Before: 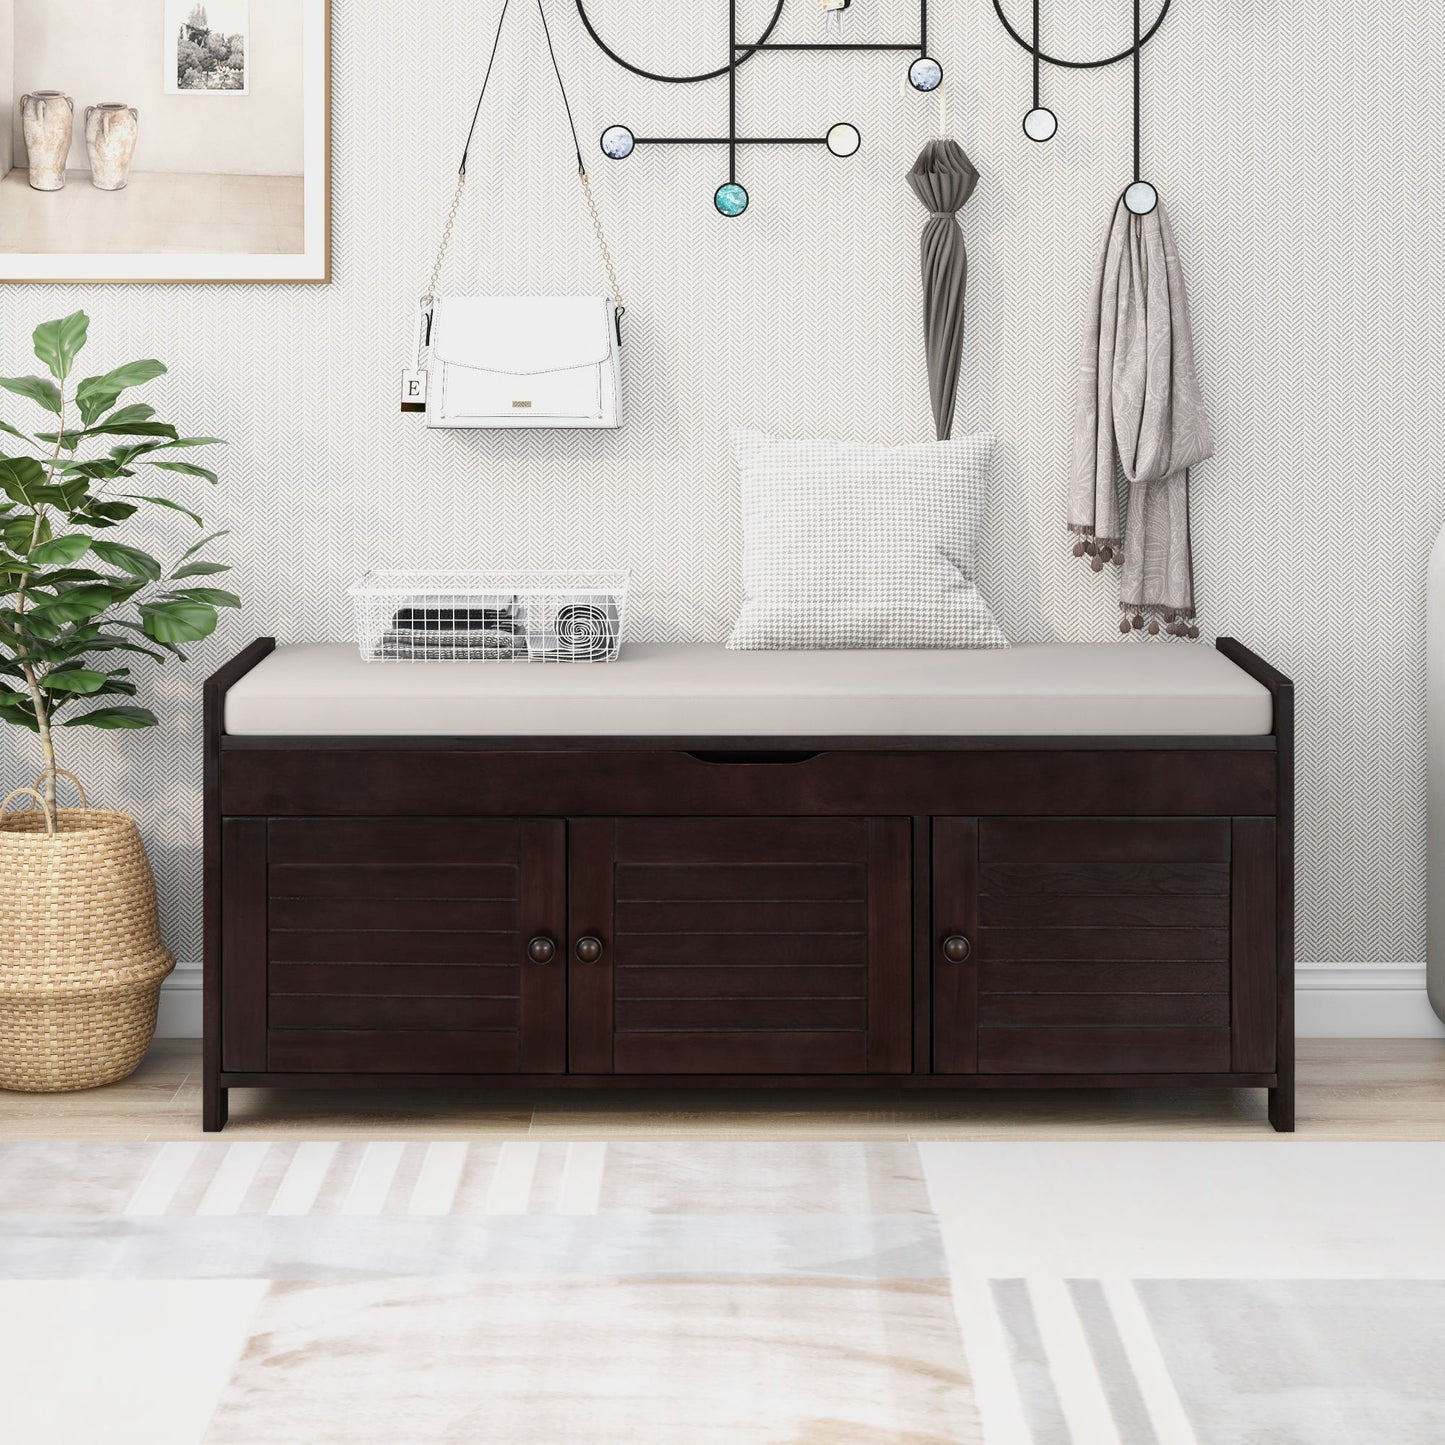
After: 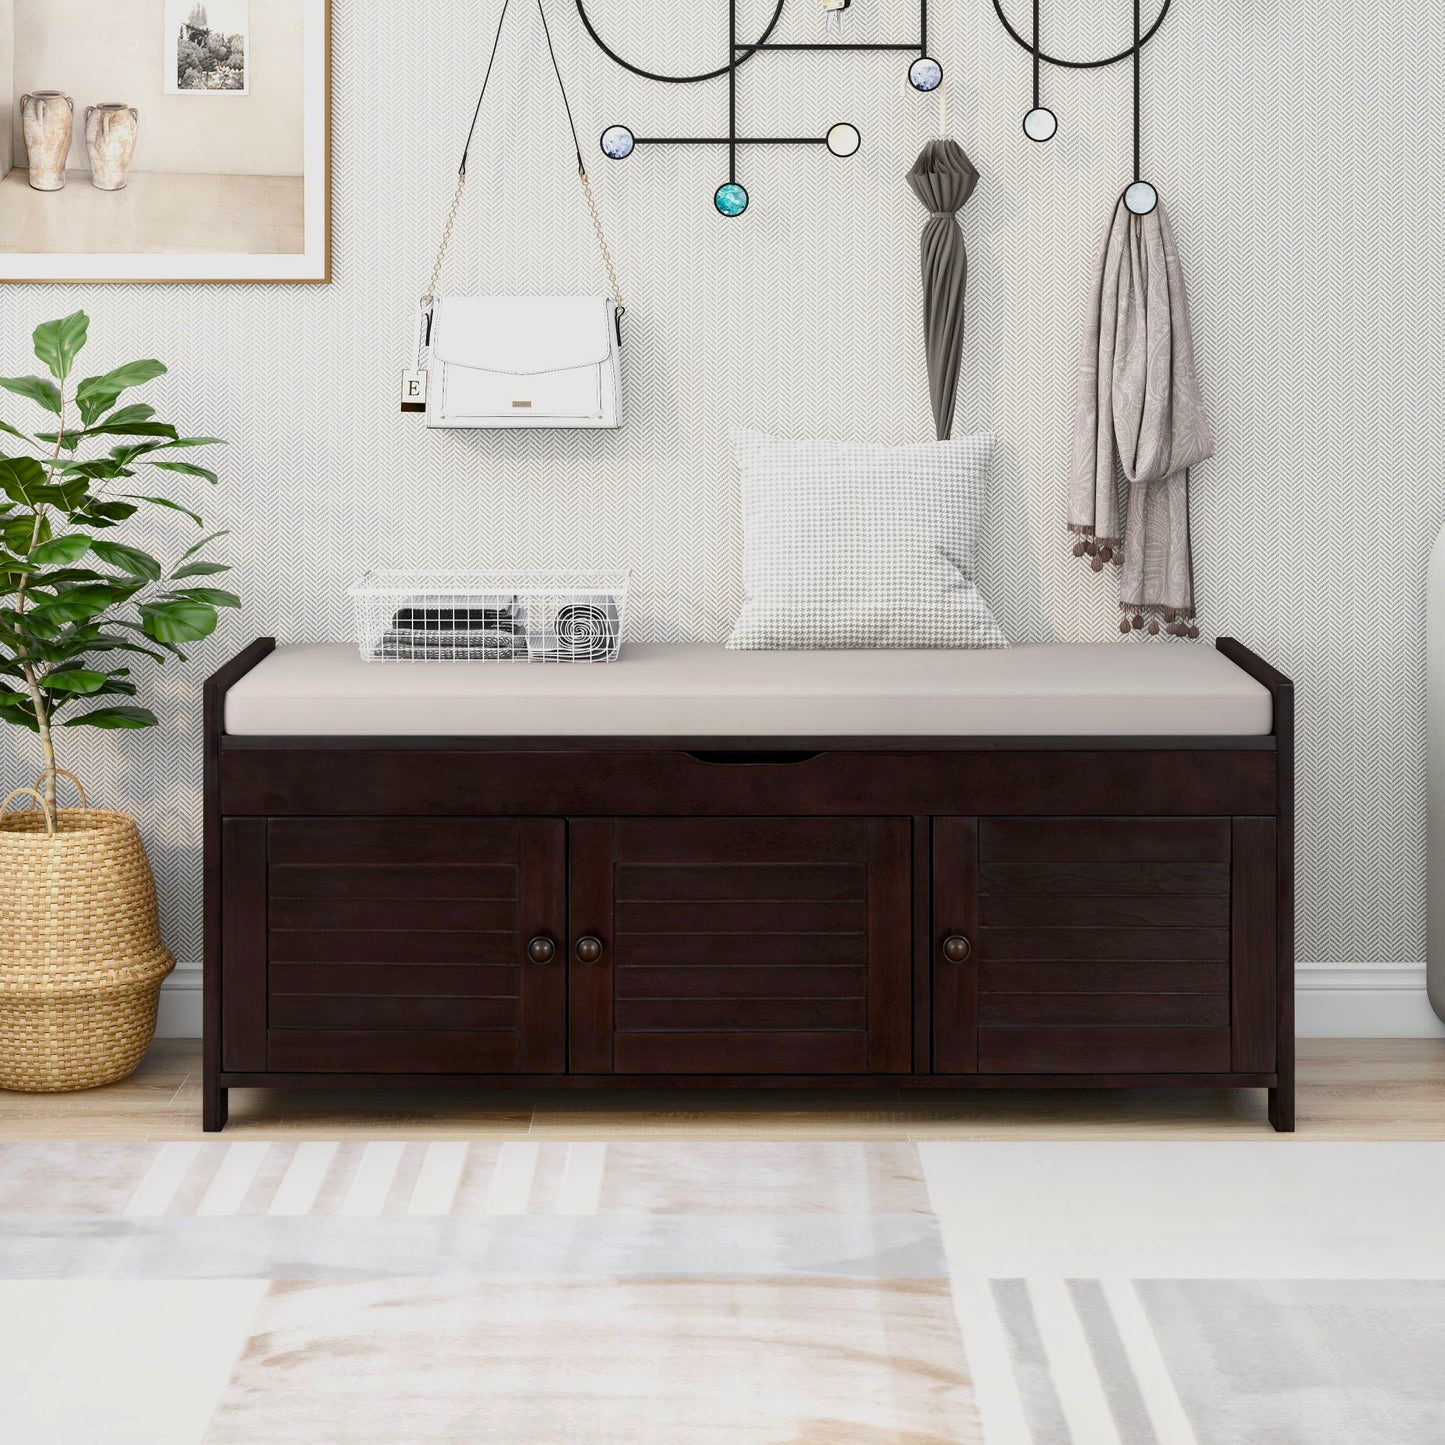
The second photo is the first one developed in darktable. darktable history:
levels: levels [0.016, 0.5, 0.996]
shadows and highlights: radius 121.13, shadows 21.4, white point adjustment -9.72, highlights -14.39, soften with gaussian
color balance rgb: linear chroma grading › shadows 16%, perceptual saturation grading › global saturation 8%, perceptual saturation grading › shadows 4%, perceptual brilliance grading › global brilliance 2%, perceptual brilliance grading › highlights 8%, perceptual brilliance grading › shadows -4%, global vibrance 16%, saturation formula JzAzBz (2021)
